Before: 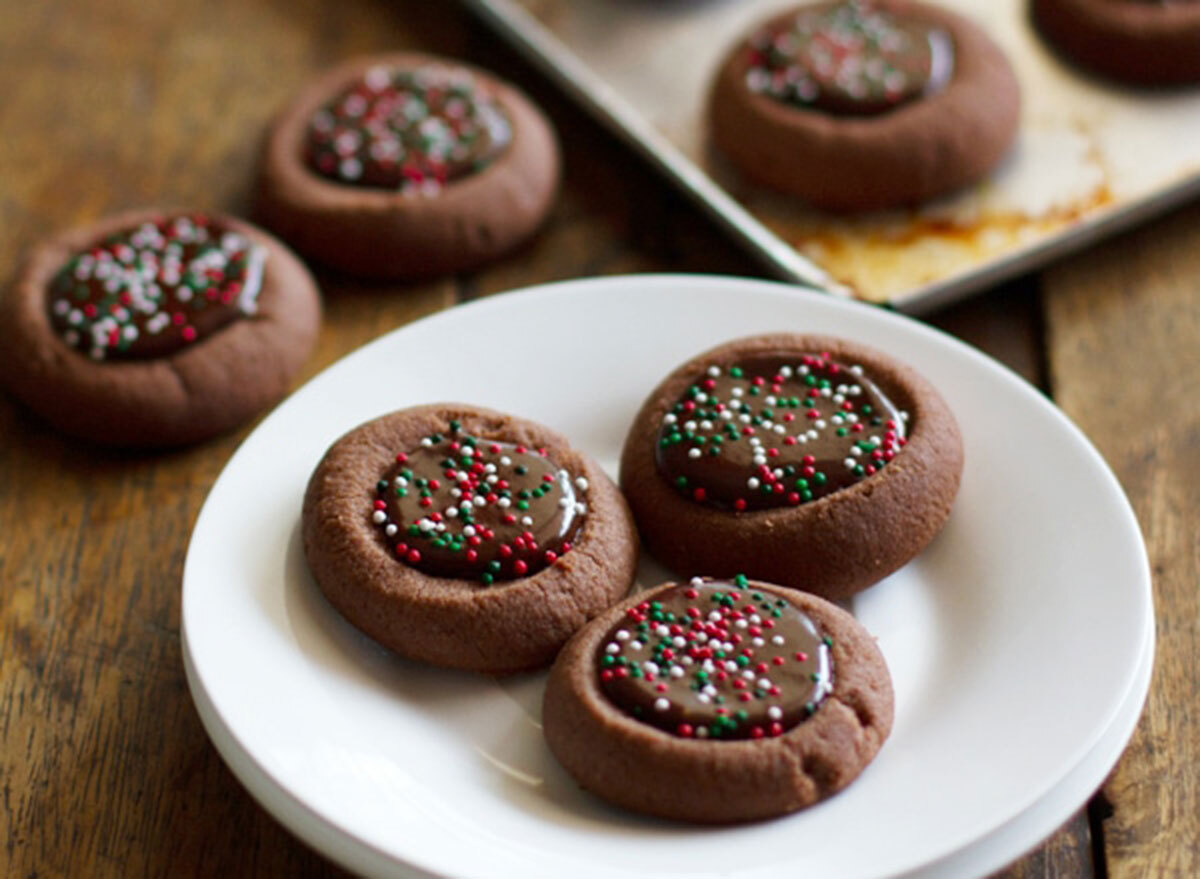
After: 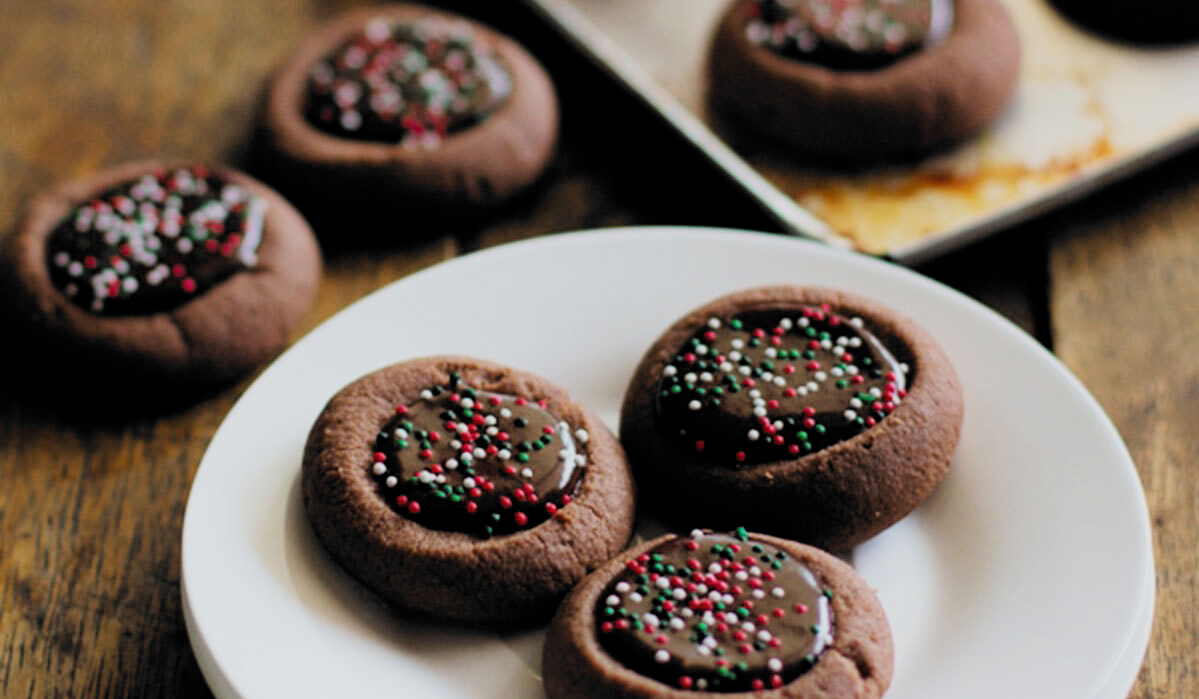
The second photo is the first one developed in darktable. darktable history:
crop and rotate: top 5.657%, bottom 14.813%
filmic rgb: black relative exposure -5.06 EV, white relative exposure 3.97 EV, threshold 2.99 EV, hardness 2.9, contrast 1.298, highlights saturation mix -29.31%, color science v6 (2022), enable highlight reconstruction true
contrast equalizer: y [[0.536, 0.565, 0.581, 0.516, 0.52, 0.491], [0.5 ×6], [0.5 ×6], [0 ×6], [0 ×6]], mix -0.343
